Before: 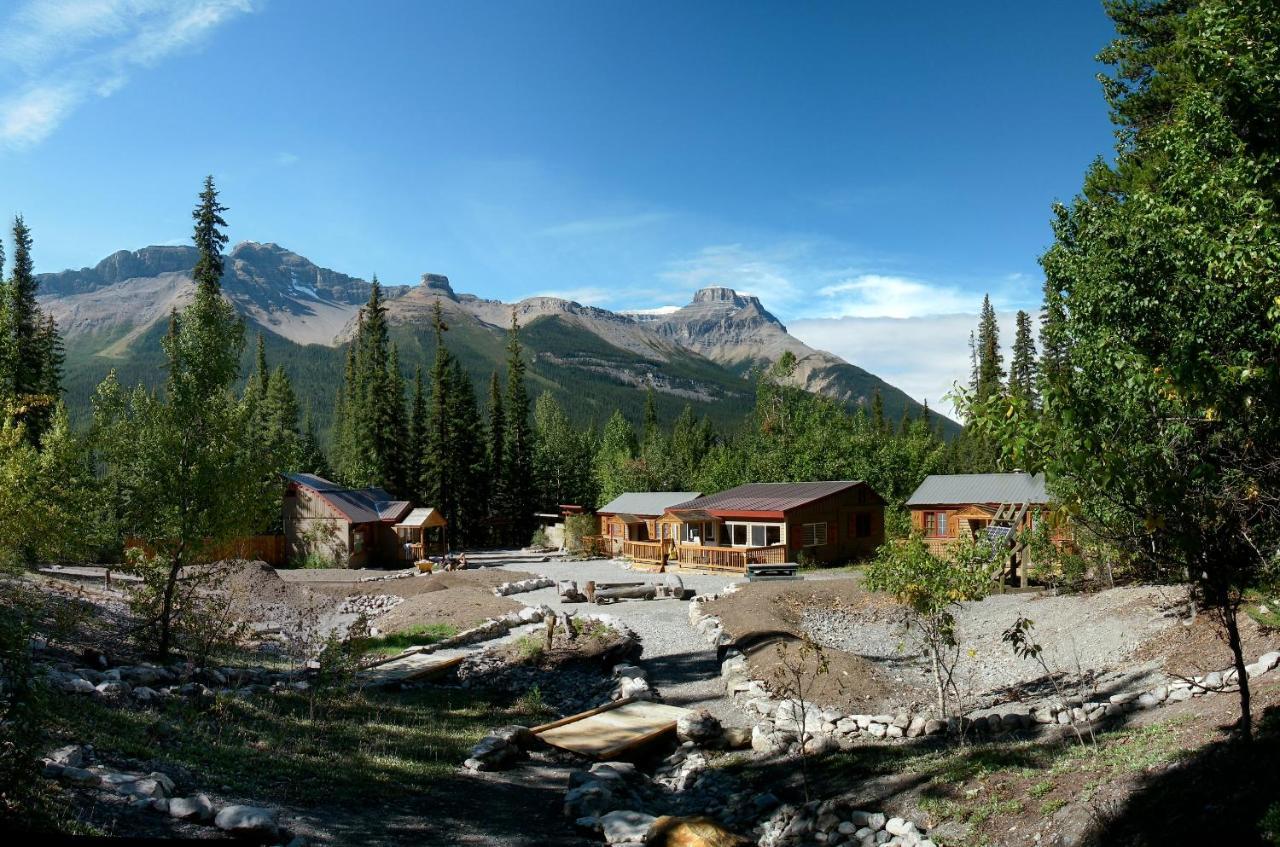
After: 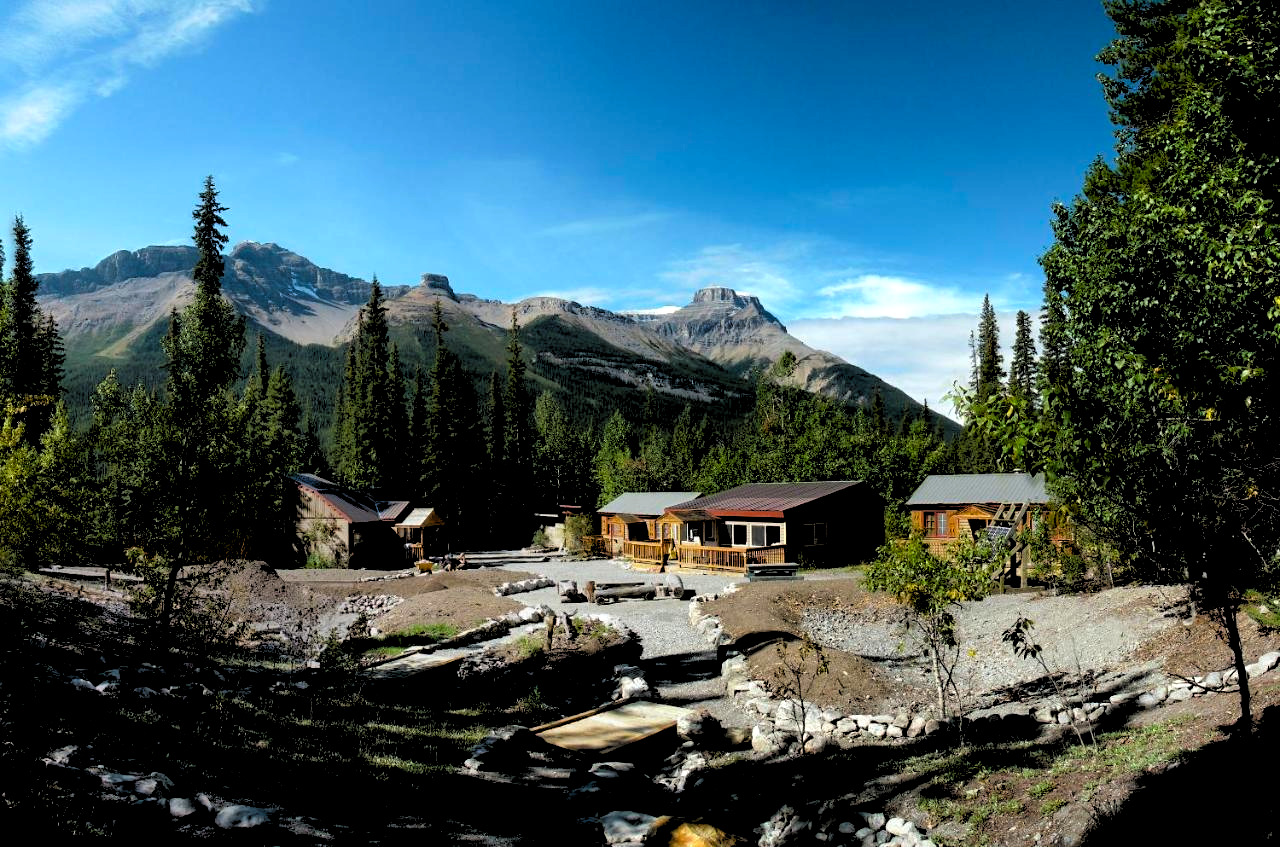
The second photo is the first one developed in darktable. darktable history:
rgb levels: levels [[0.034, 0.472, 0.904], [0, 0.5, 1], [0, 0.5, 1]]
color balance rgb: perceptual saturation grading › global saturation 20%, global vibrance 20%
shadows and highlights: shadows 25, highlights -25
levels: levels [0.026, 0.507, 0.987]
